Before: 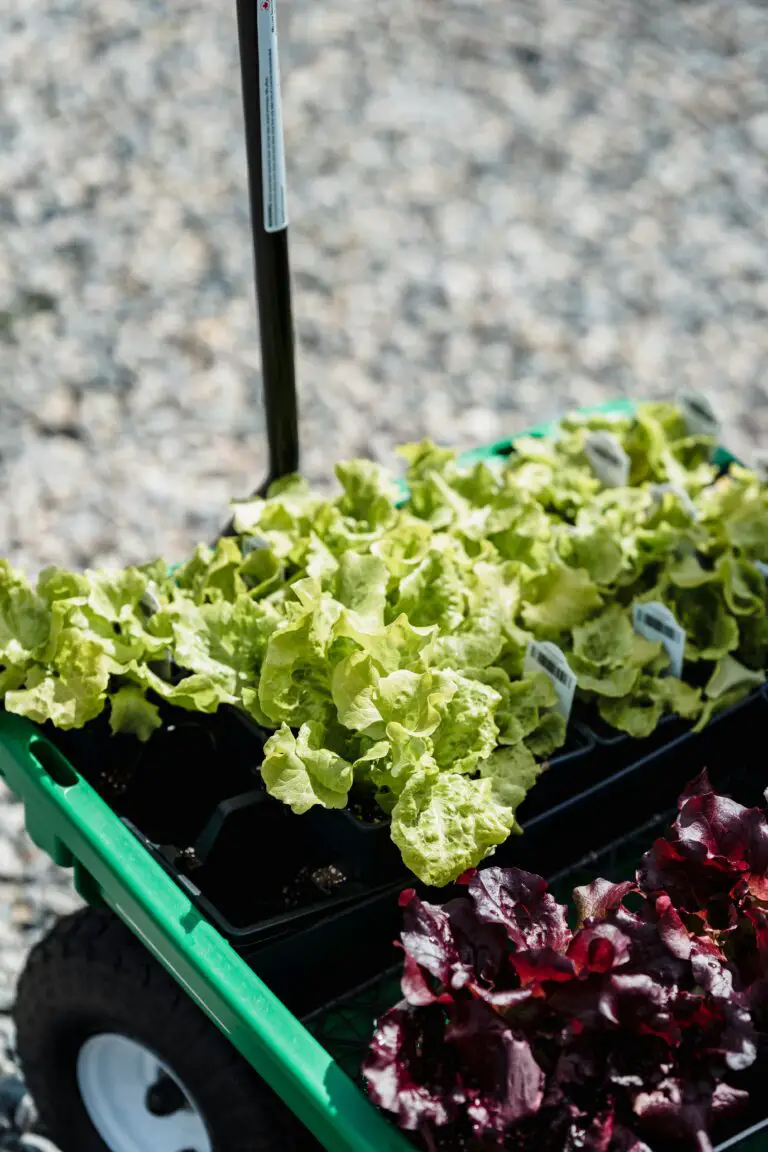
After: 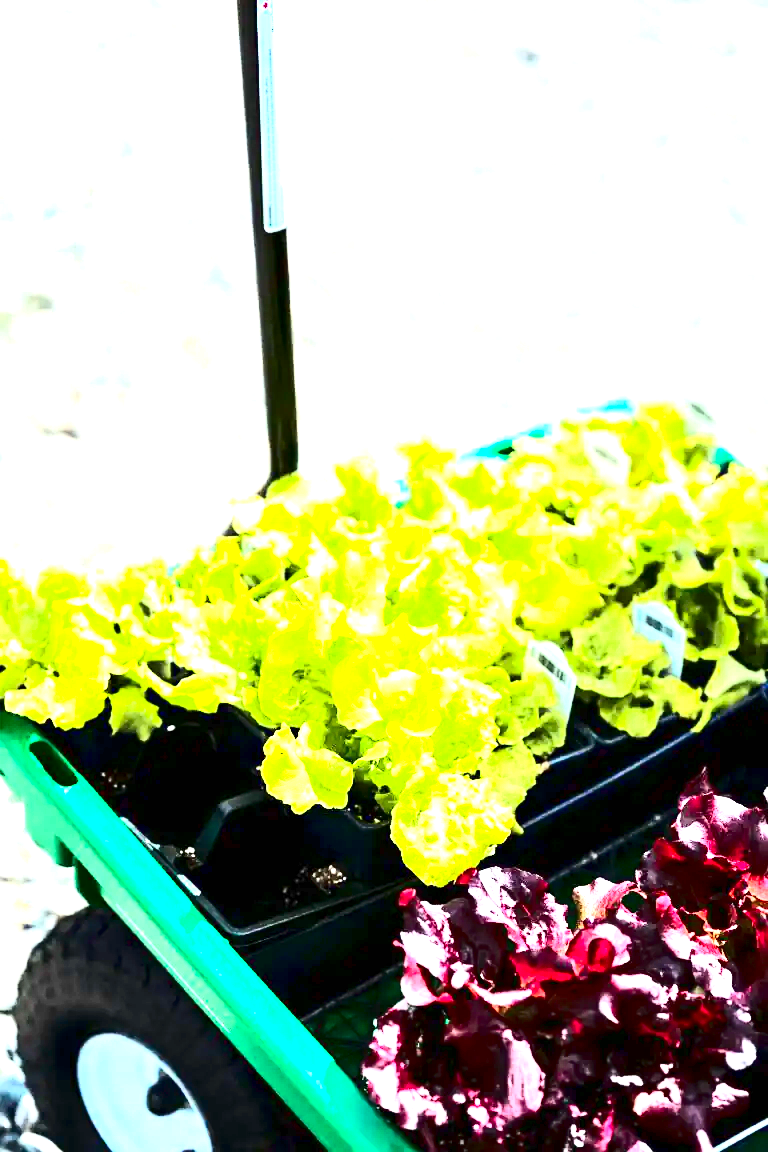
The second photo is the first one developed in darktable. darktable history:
contrast brightness saturation: contrast 0.4, brightness 0.05, saturation 0.25
exposure: black level correction 0.001, exposure 2.607 EV, compensate exposure bias true, compensate highlight preservation false
sharpen: amount 0.2
